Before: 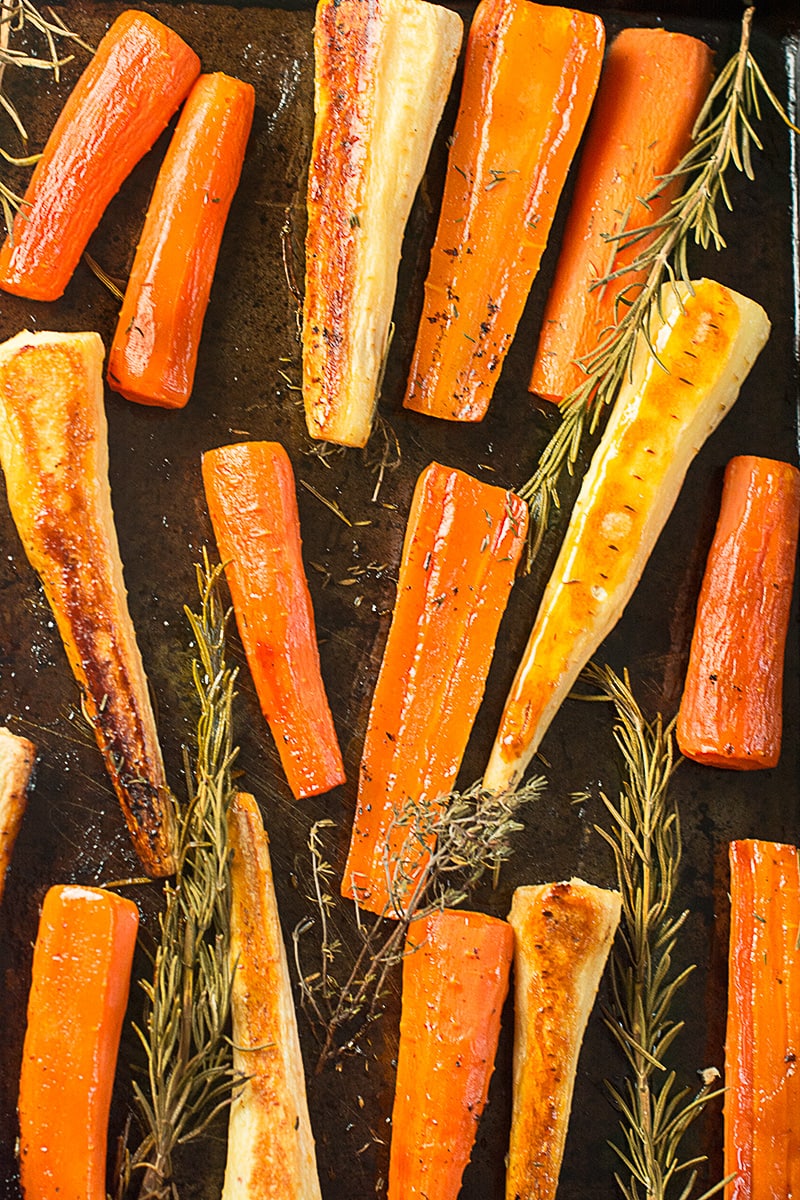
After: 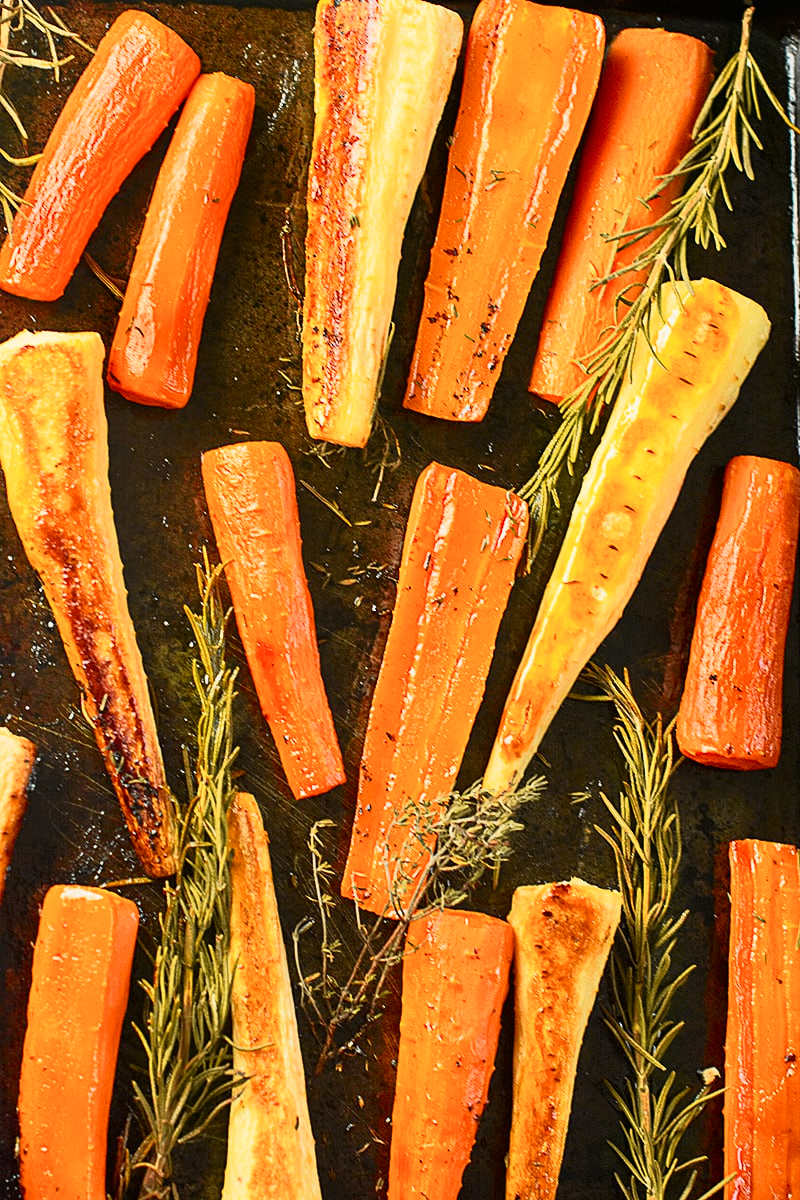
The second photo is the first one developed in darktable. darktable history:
tone curve: curves: ch0 [(0, 0.006) (0.037, 0.022) (0.123, 0.105) (0.19, 0.173) (0.277, 0.279) (0.474, 0.517) (0.597, 0.662) (0.687, 0.774) (0.855, 0.891) (1, 0.982)]; ch1 [(0, 0) (0.243, 0.245) (0.422, 0.415) (0.493, 0.495) (0.508, 0.503) (0.544, 0.552) (0.557, 0.582) (0.626, 0.672) (0.694, 0.732) (1, 1)]; ch2 [(0, 0) (0.249, 0.216) (0.356, 0.329) (0.424, 0.442) (0.476, 0.483) (0.498, 0.5) (0.517, 0.519) (0.532, 0.539) (0.562, 0.596) (0.614, 0.662) (0.706, 0.757) (0.808, 0.809) (0.991, 0.968)], color space Lab, independent channels, preserve colors none
